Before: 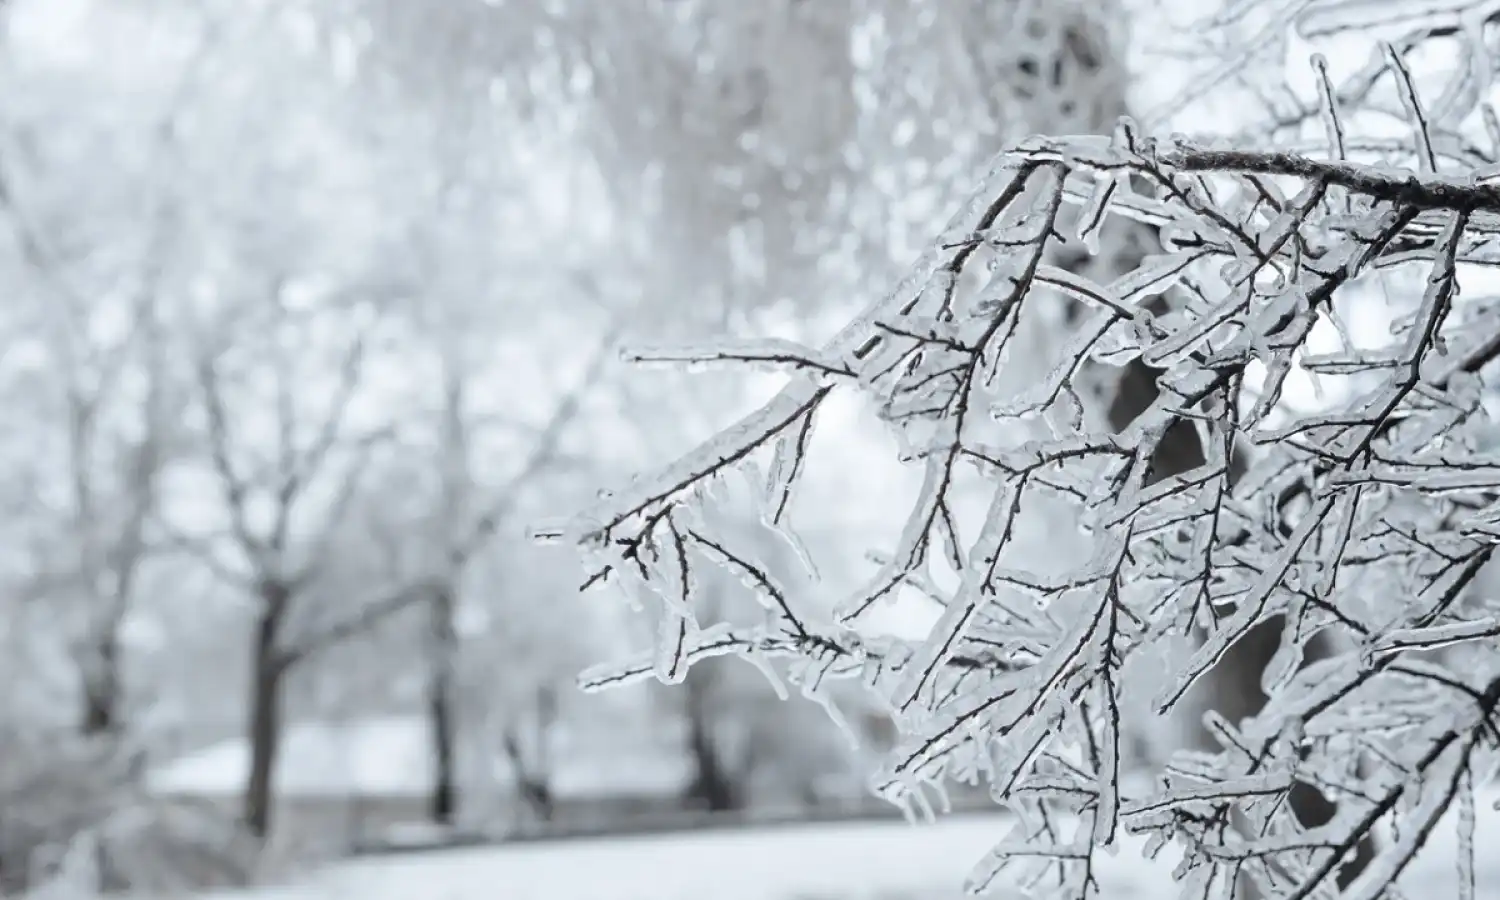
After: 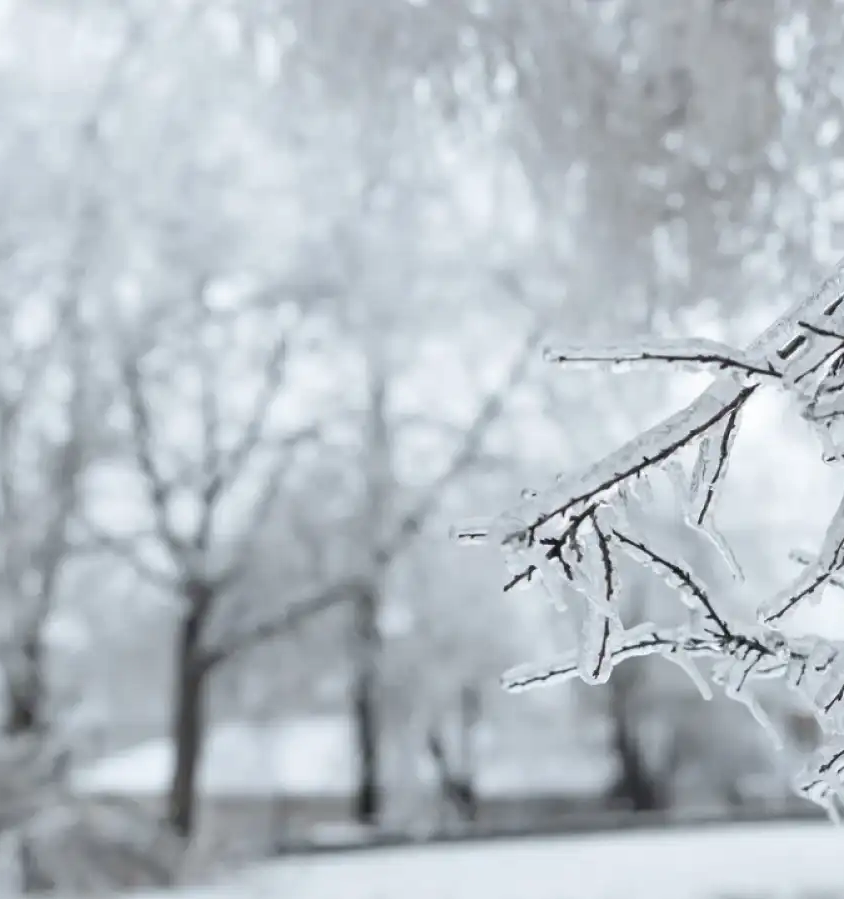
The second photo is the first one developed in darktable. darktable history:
shadows and highlights: shadows 37.27, highlights -28.18, soften with gaussian
crop: left 5.114%, right 38.589%
